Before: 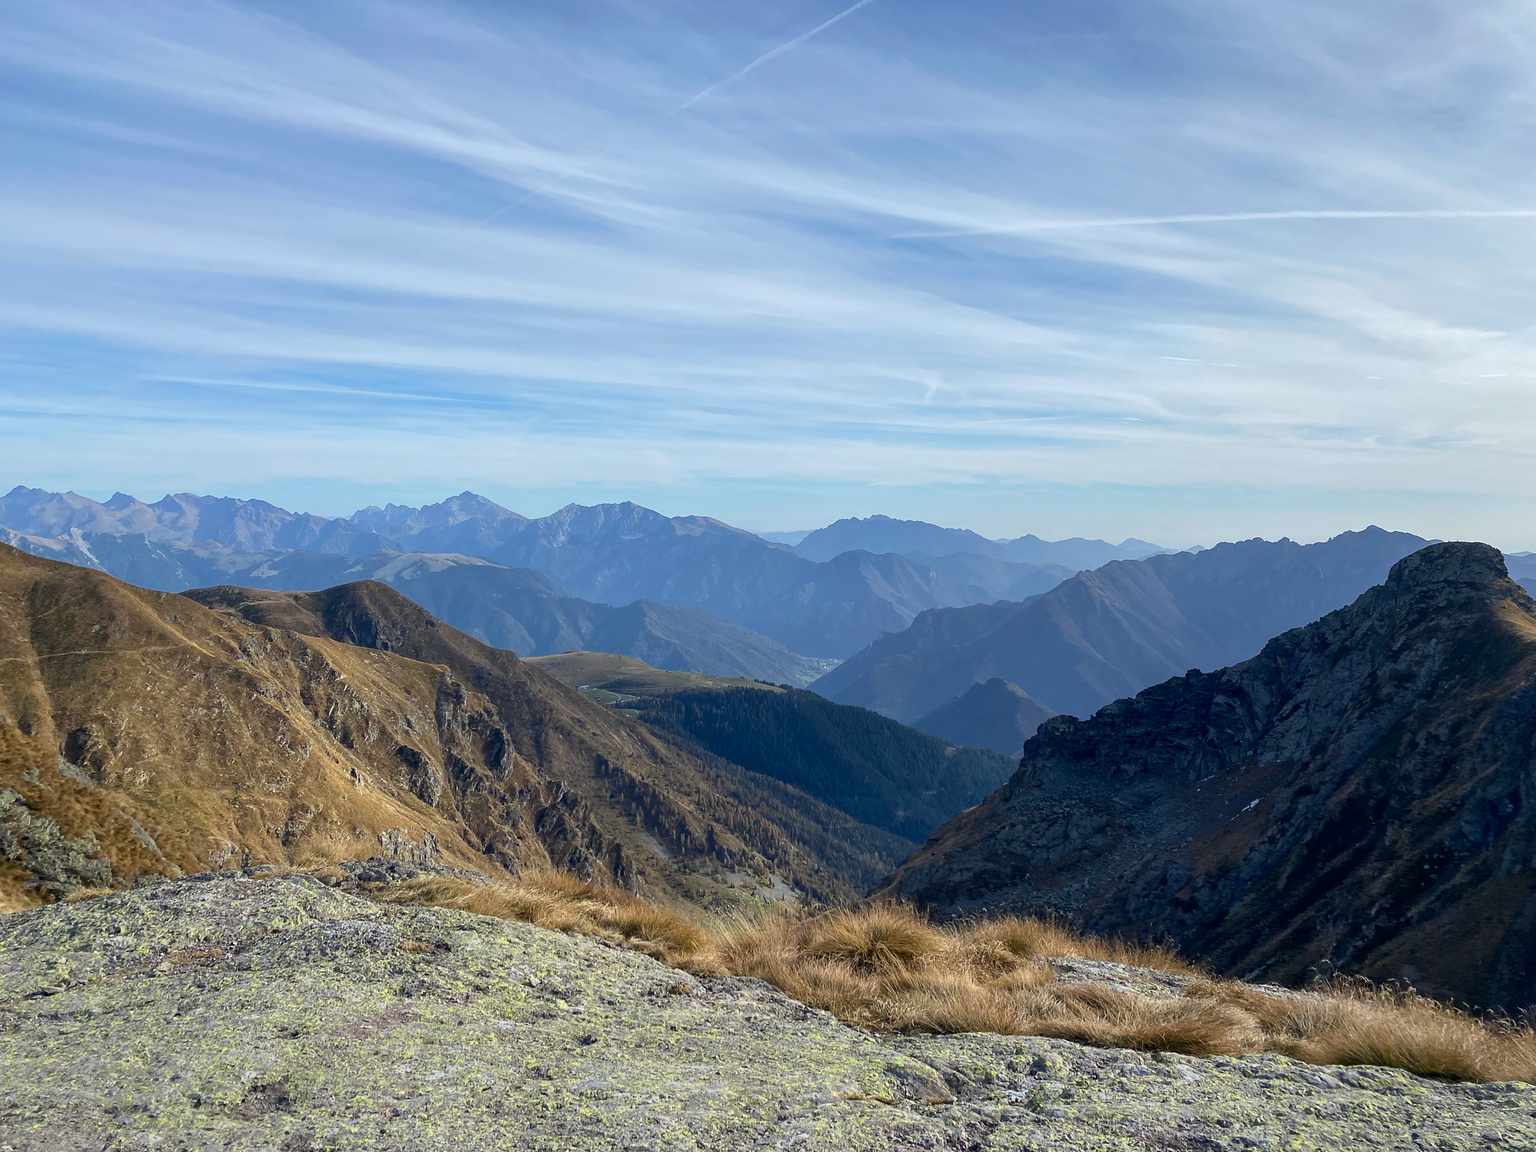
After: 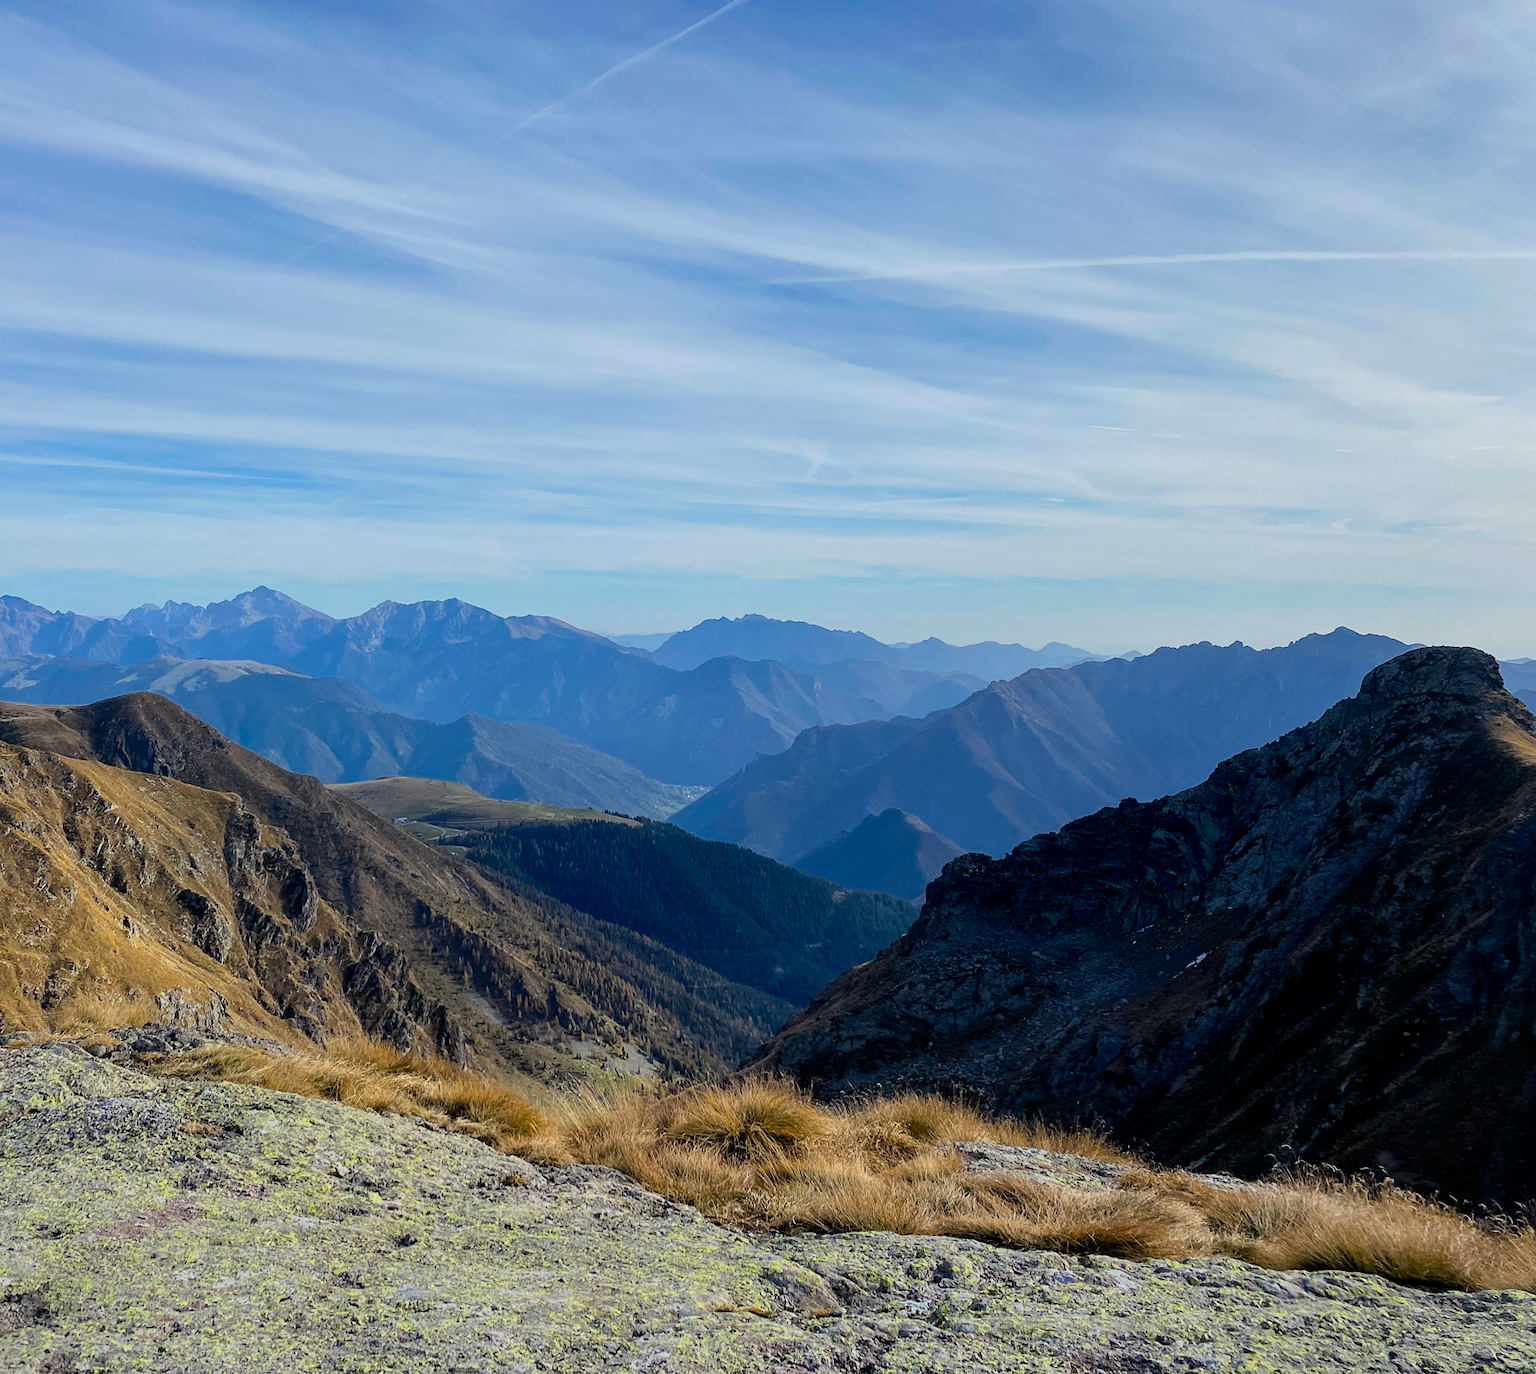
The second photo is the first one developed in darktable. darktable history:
crop: left 16.145%
filmic rgb: black relative exposure -7.75 EV, white relative exposure 4.4 EV, threshold 3 EV, target black luminance 0%, hardness 3.76, latitude 50.51%, contrast 1.074, highlights saturation mix 10%, shadows ↔ highlights balance -0.22%, color science v4 (2020), enable highlight reconstruction true
